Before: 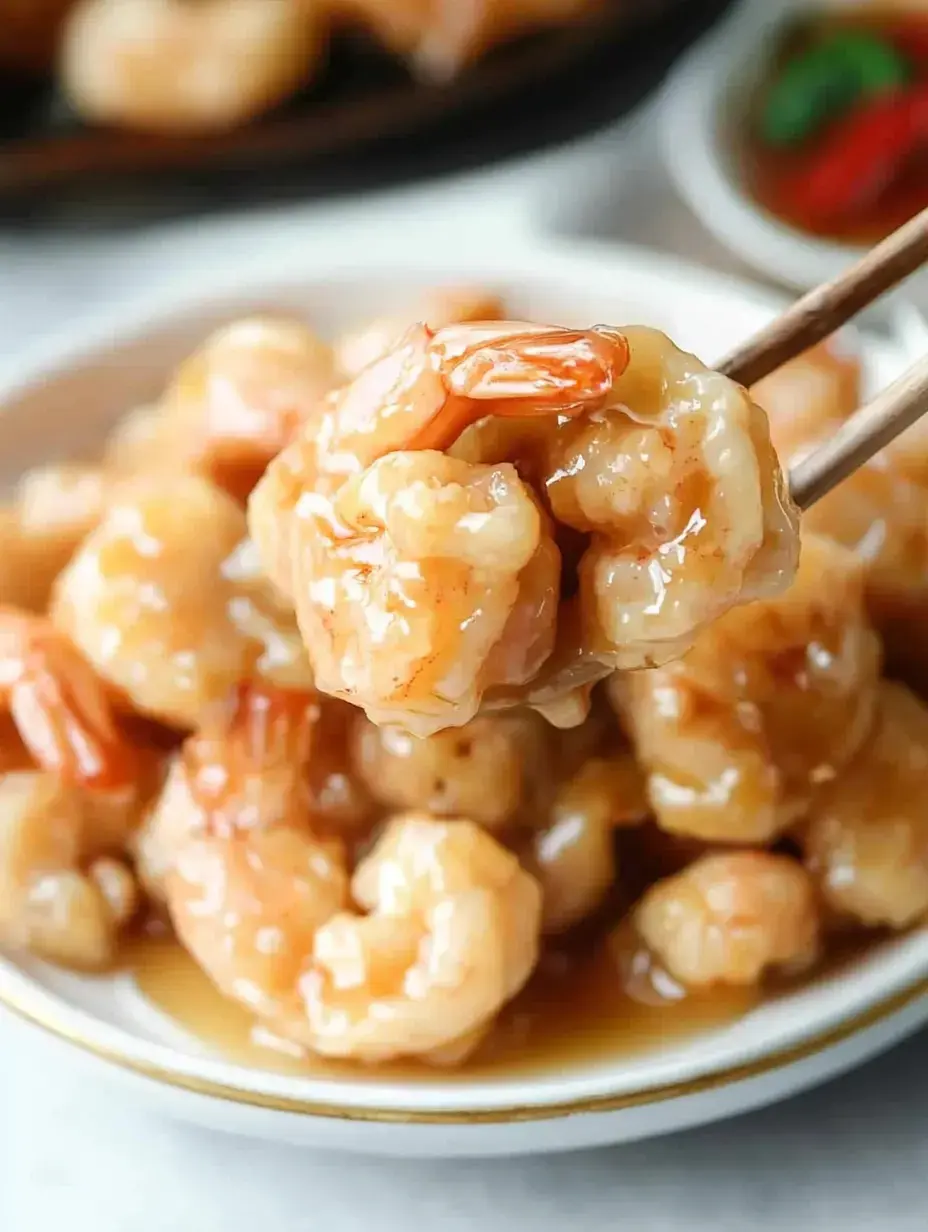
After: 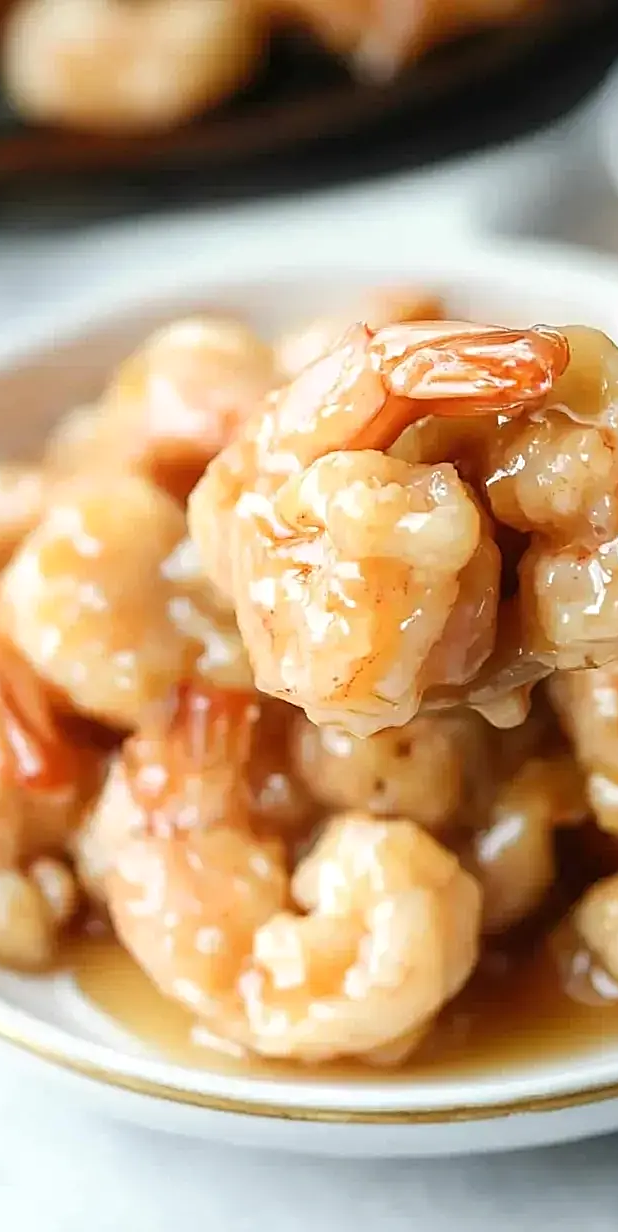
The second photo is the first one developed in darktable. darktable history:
crop and rotate: left 6.617%, right 26.717%
shadows and highlights: shadows -10, white point adjustment 1.5, highlights 10
sharpen: on, module defaults
